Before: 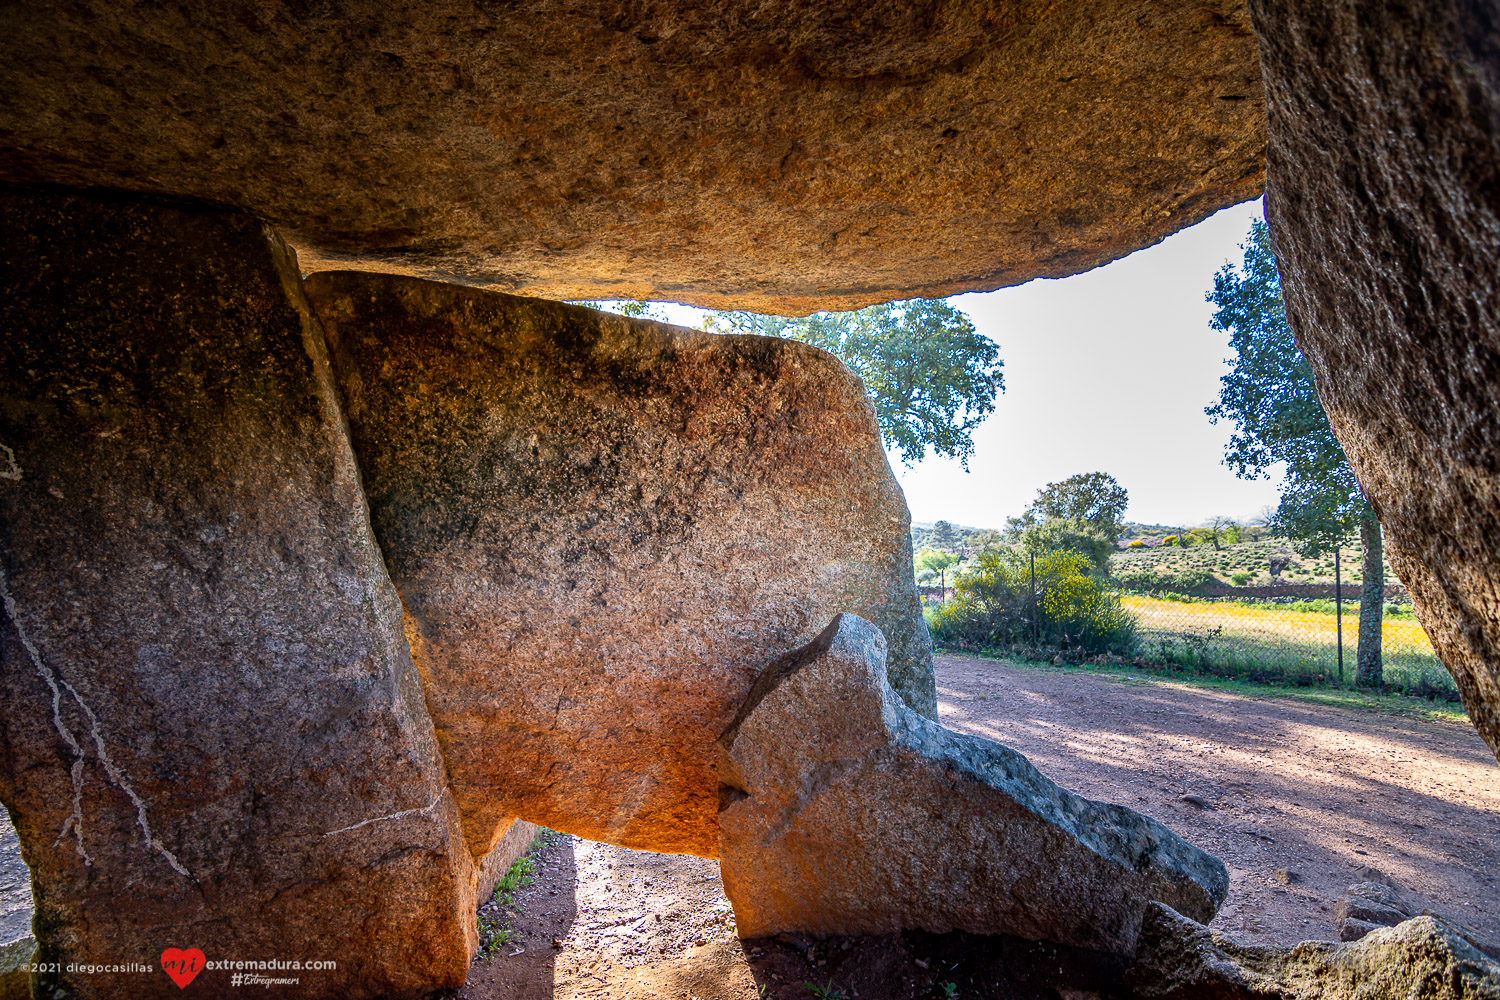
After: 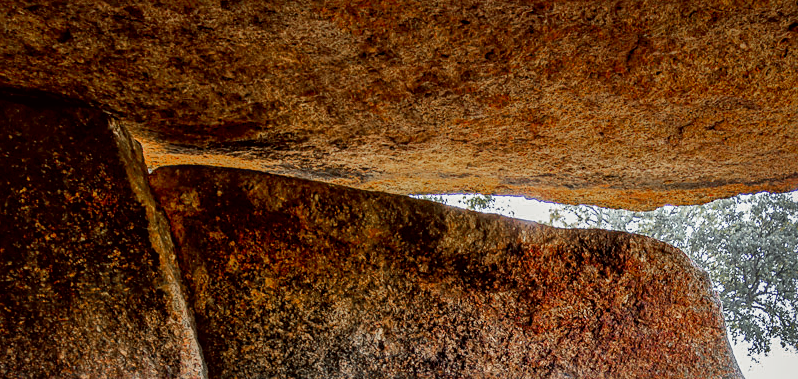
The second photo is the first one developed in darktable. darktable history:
shadows and highlights: low approximation 0.01, soften with gaussian
local contrast: detail 130%
crop: left 10.299%, top 10.63%, right 36.449%, bottom 51.441%
color zones: curves: ch0 [(0, 0.48) (0.209, 0.398) (0.305, 0.332) (0.429, 0.493) (0.571, 0.5) (0.714, 0.5) (0.857, 0.5) (1, 0.48)]; ch1 [(0, 0.736) (0.143, 0.625) (0.225, 0.371) (0.429, 0.256) (0.571, 0.241) (0.714, 0.213) (0.857, 0.48) (1, 0.736)]; ch2 [(0, 0.448) (0.143, 0.498) (0.286, 0.5) (0.429, 0.5) (0.571, 0.5) (0.714, 0.5) (0.857, 0.5) (1, 0.448)], mix 33.3%
filmic rgb: black relative exposure -11.31 EV, white relative exposure 3.23 EV, threshold 2.98 EV, hardness 6.76, enable highlight reconstruction true
sharpen: radius 2.518, amount 0.339
color correction: highlights a* -1.03, highlights b* 4.49, shadows a* 3.69
